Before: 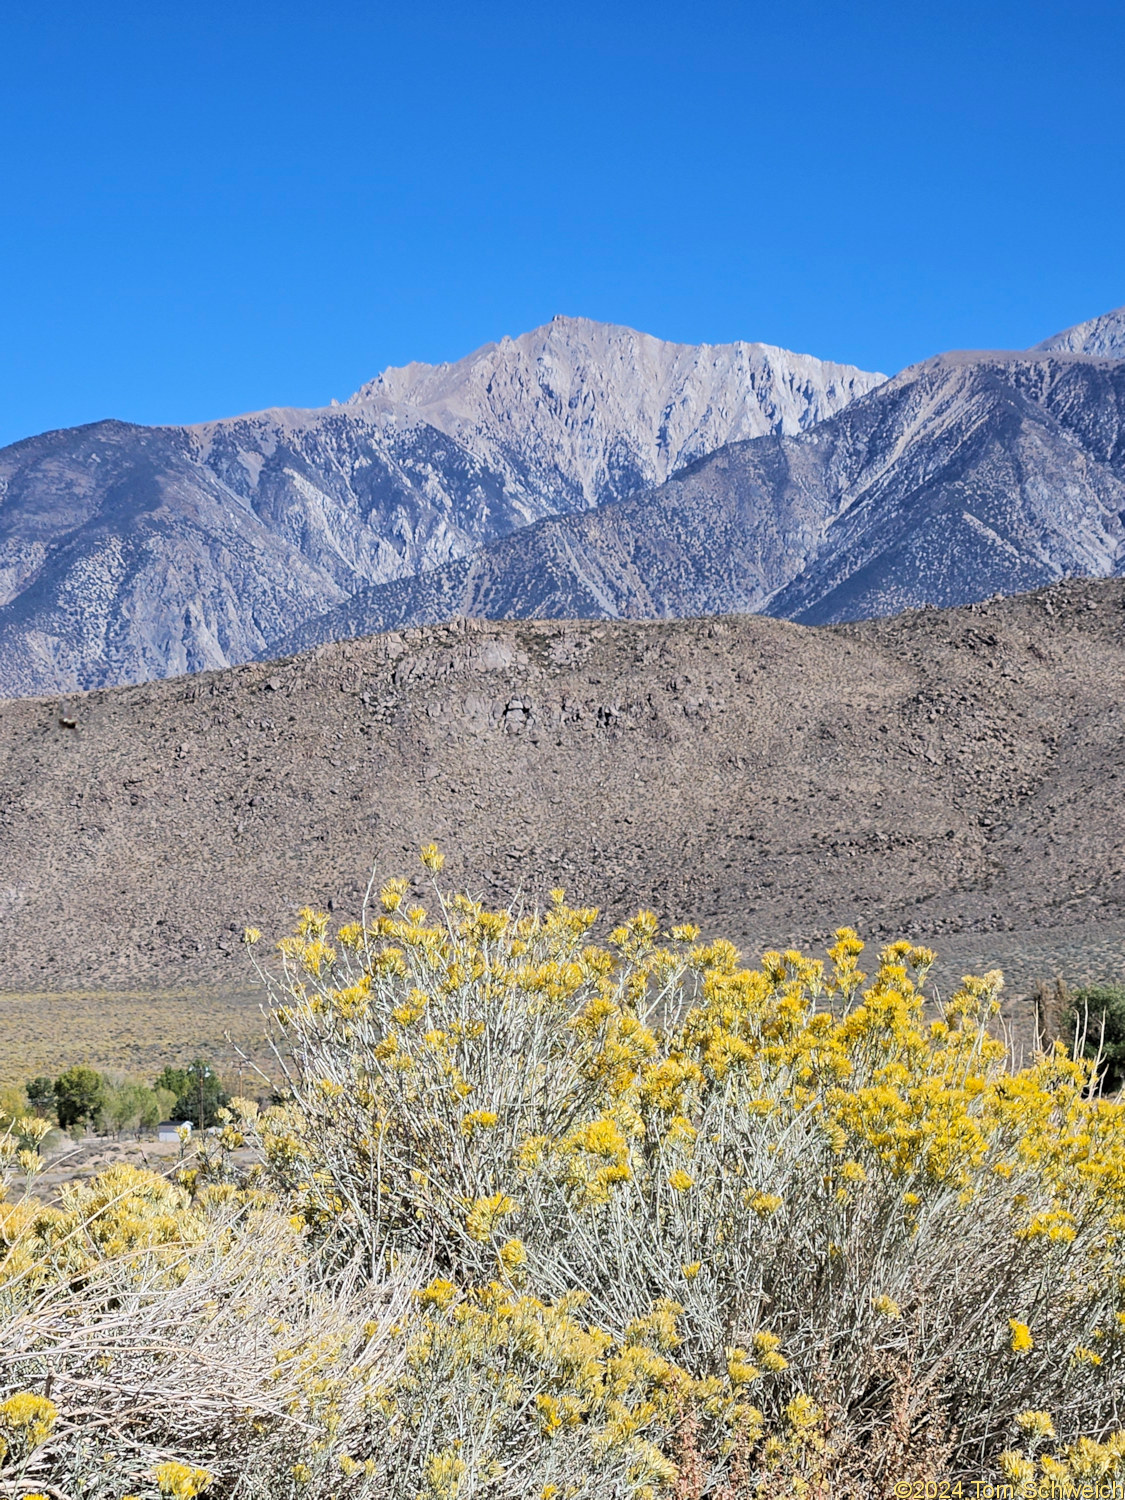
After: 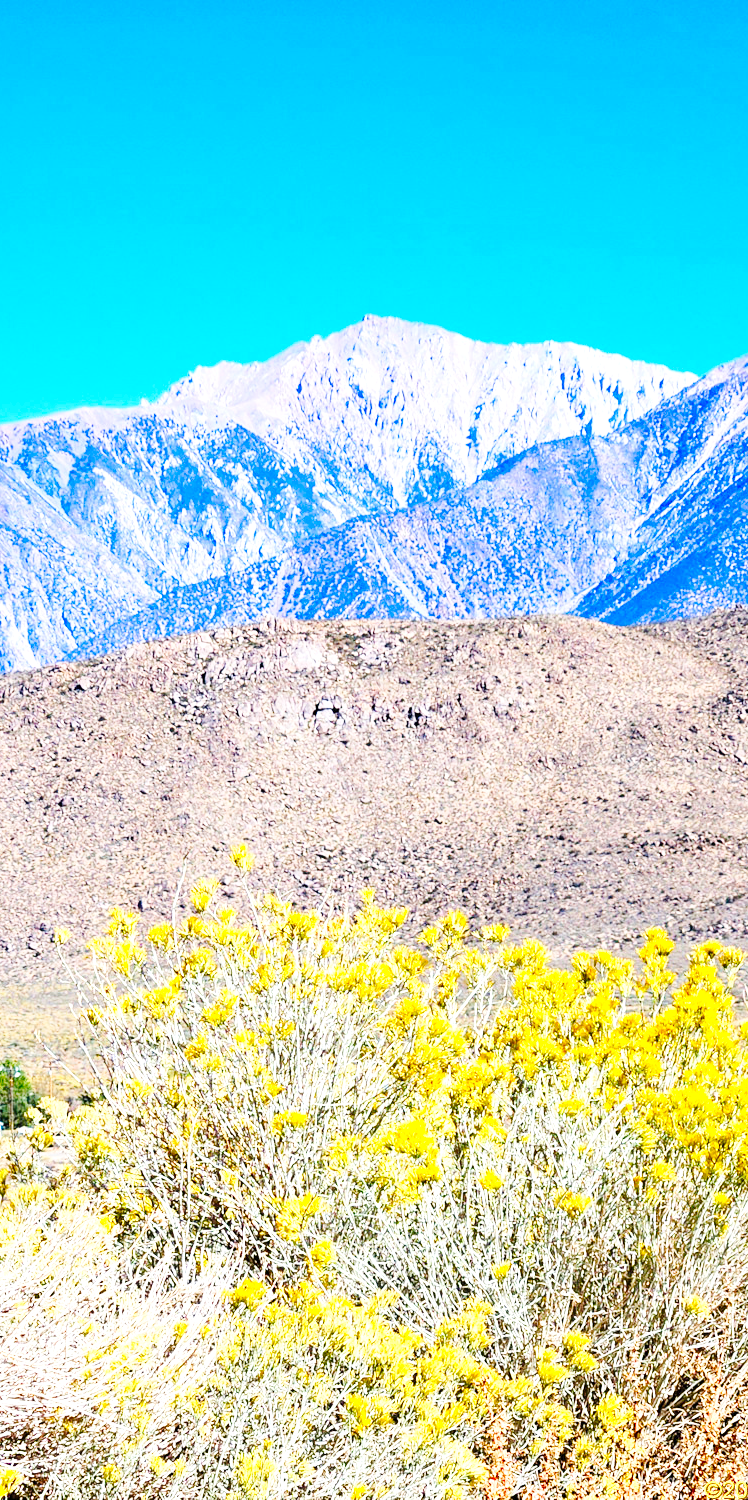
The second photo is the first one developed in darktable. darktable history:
color balance rgb: perceptual saturation grading › global saturation 34.56%, perceptual saturation grading › highlights -29.839%, perceptual saturation grading › shadows 35.749%, global vibrance 20%
contrast brightness saturation: saturation 0.481
exposure: exposure 0.951 EV, compensate highlight preservation false
crop: left 16.937%, right 16.521%
base curve: curves: ch0 [(0, 0) (0.032, 0.025) (0.121, 0.166) (0.206, 0.329) (0.605, 0.79) (1, 1)], preserve colors none
